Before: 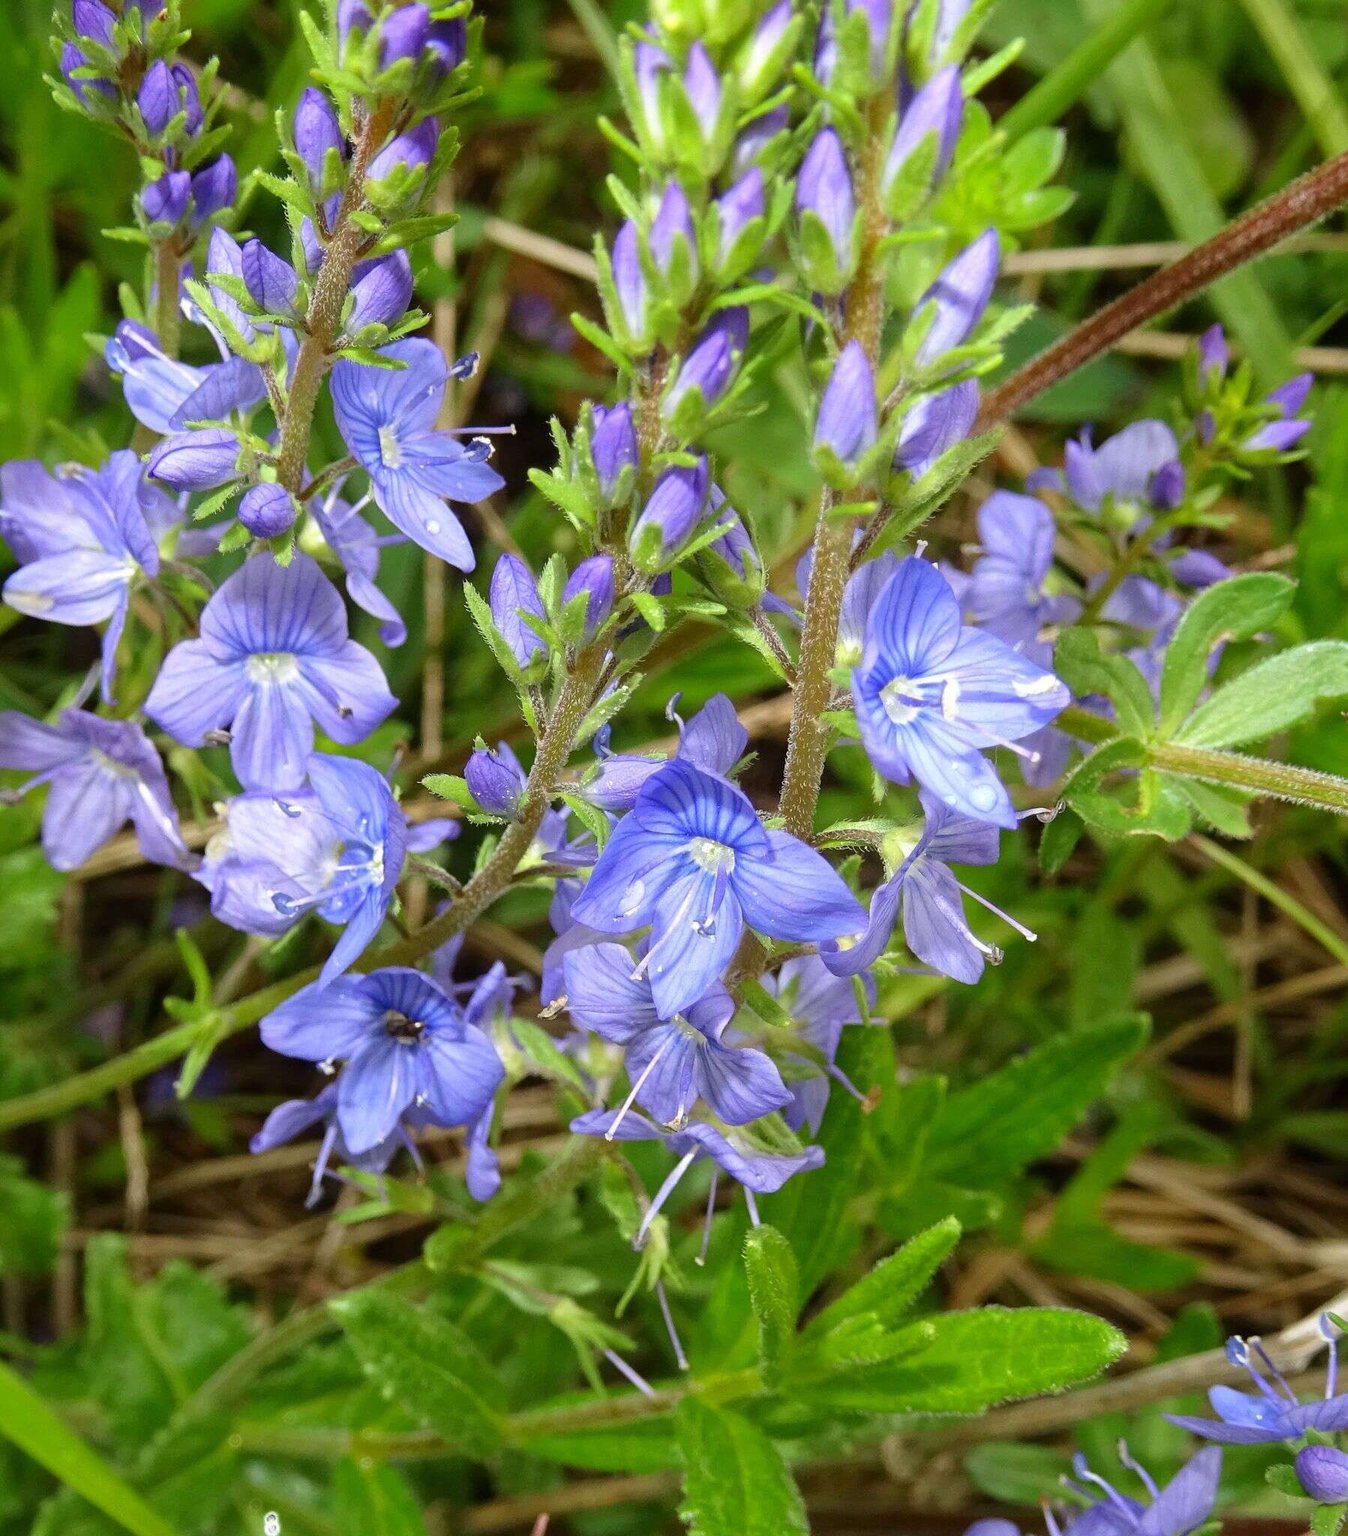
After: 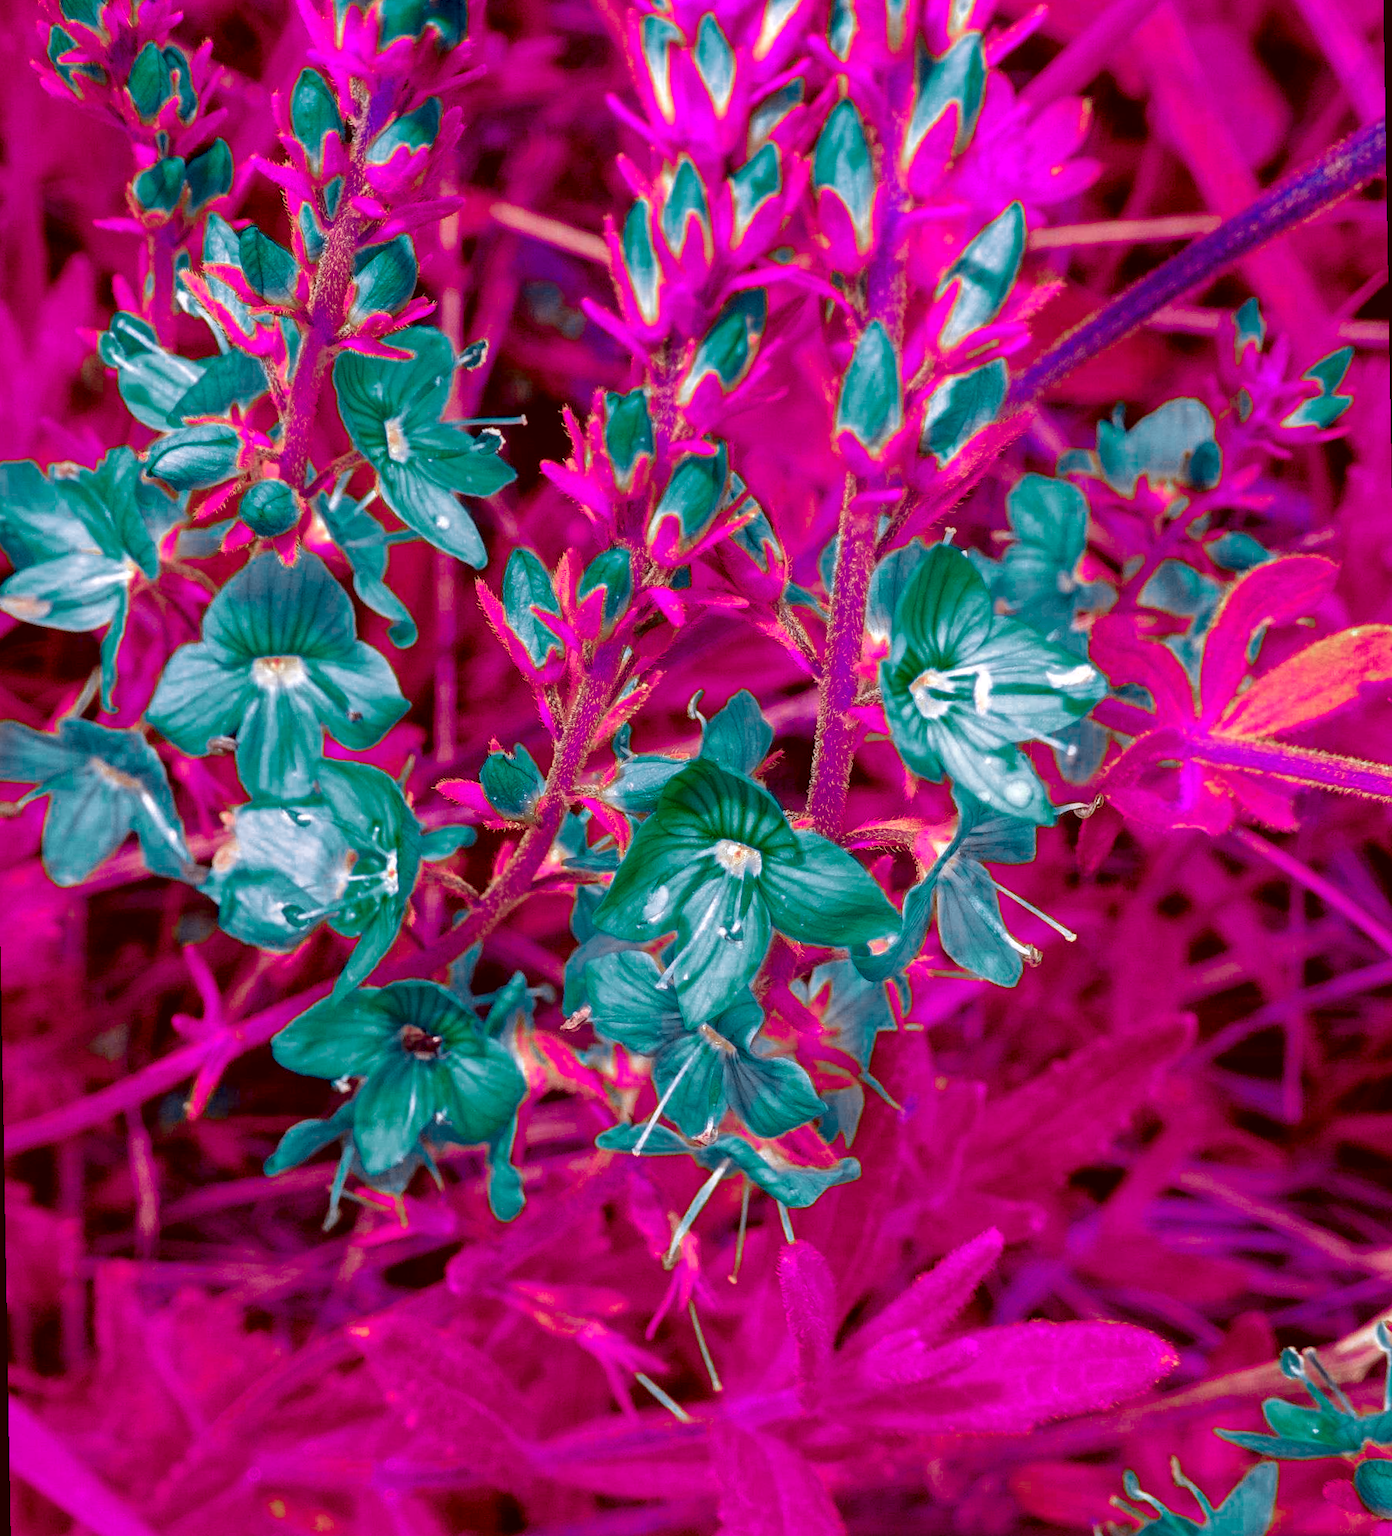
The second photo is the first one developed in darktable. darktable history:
white balance: emerald 1
color balance rgb: shadows lift › chroma 2%, shadows lift › hue 217.2°, power › chroma 0.25%, power › hue 60°, highlights gain › chroma 1.5%, highlights gain › hue 309.6°, global offset › luminance -0.5%, perceptual saturation grading › global saturation 15%, global vibrance 20%
color zones: curves: ch0 [(0.826, 0.353)]; ch1 [(0.242, 0.647) (0.889, 0.342)]; ch2 [(0.246, 0.089) (0.969, 0.068)]
rotate and perspective: rotation -1°, crop left 0.011, crop right 0.989, crop top 0.025, crop bottom 0.975
color correction: highlights a* -0.482, highlights b* 0.161, shadows a* 4.66, shadows b* 20.72
local contrast: on, module defaults
